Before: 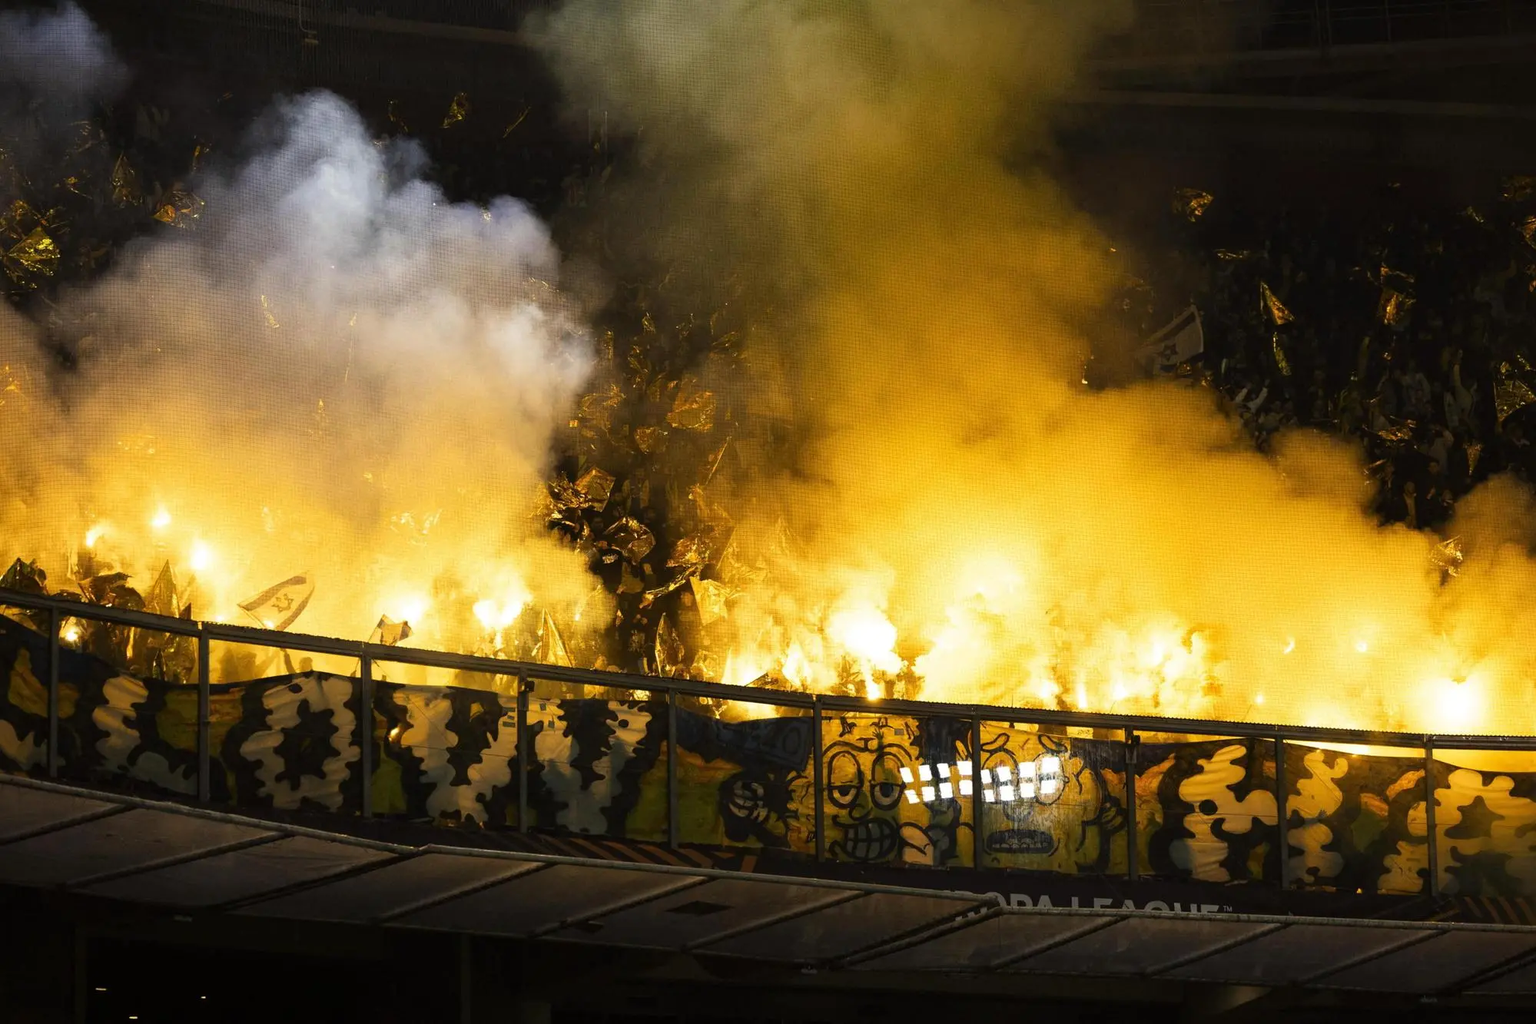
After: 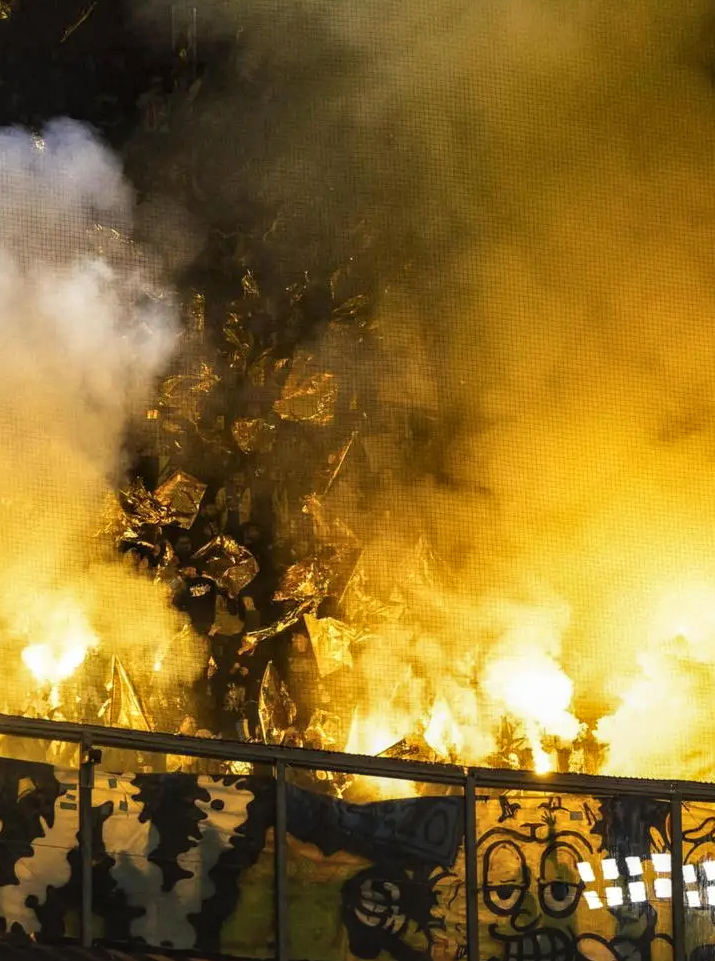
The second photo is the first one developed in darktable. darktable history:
crop and rotate: left 29.744%, top 10.345%, right 34.464%, bottom 17.524%
local contrast: on, module defaults
